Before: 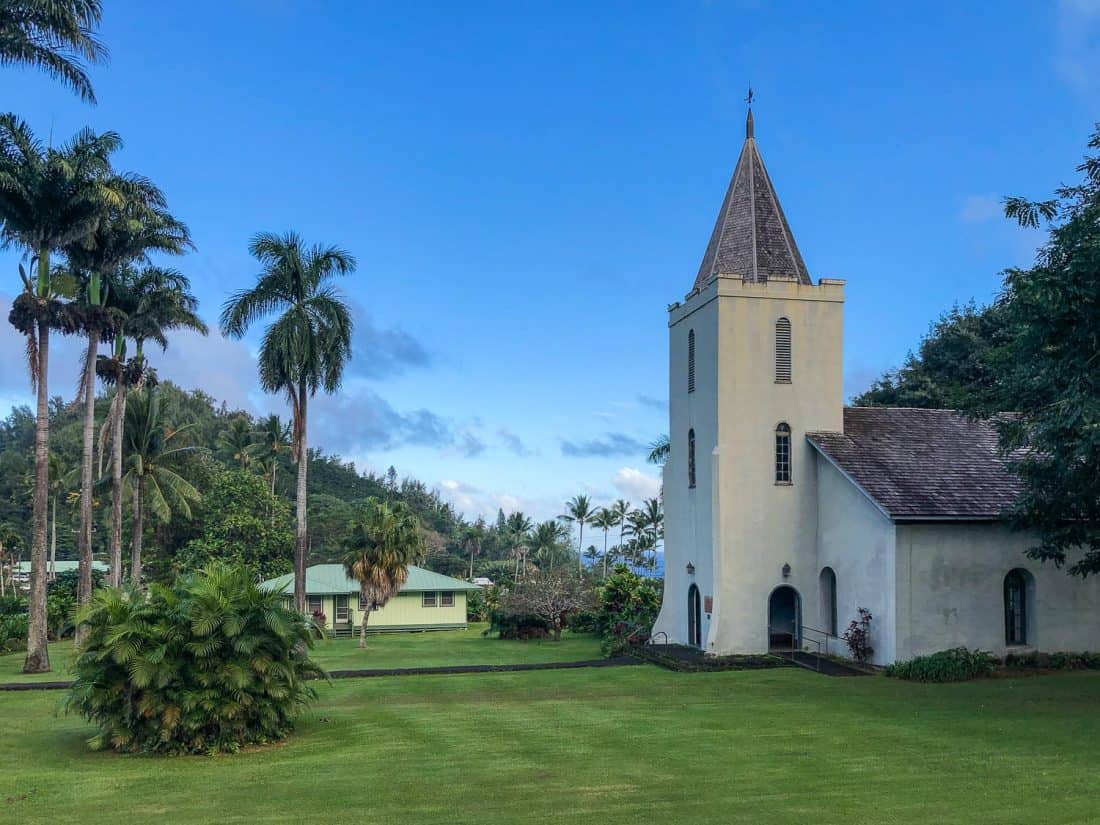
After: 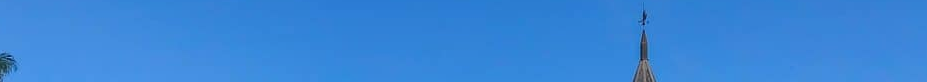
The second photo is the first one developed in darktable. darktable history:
graduated density: rotation -0.352°, offset 57.64
crop and rotate: left 9.644%, top 9.491%, right 6.021%, bottom 80.509%
